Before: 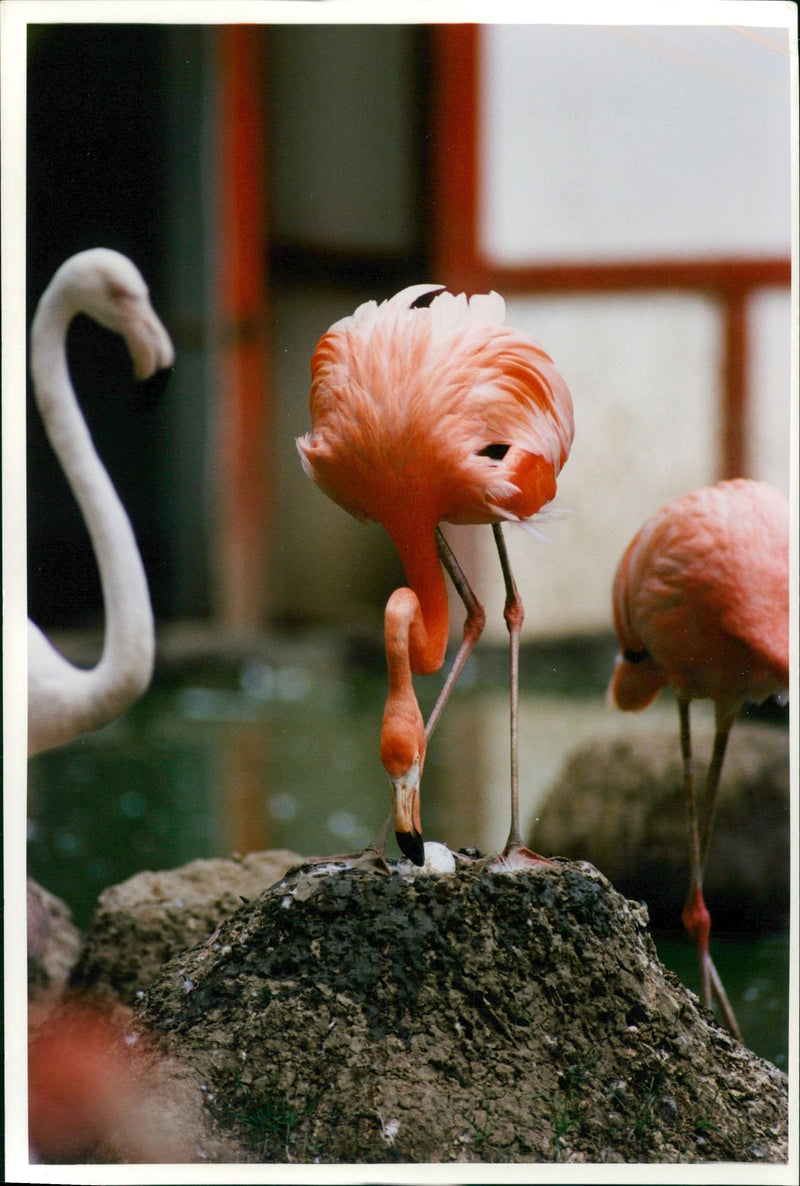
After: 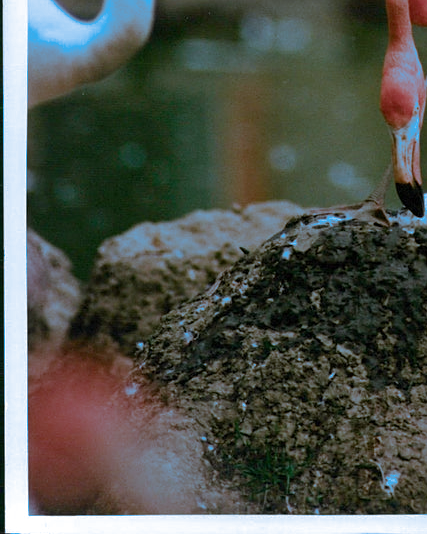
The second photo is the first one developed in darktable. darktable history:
sharpen: amount 0.2
crop and rotate: top 54.778%, right 46.61%, bottom 0.159%
split-toning: shadows › hue 220°, shadows › saturation 0.64, highlights › hue 220°, highlights › saturation 0.64, balance 0, compress 5.22%
